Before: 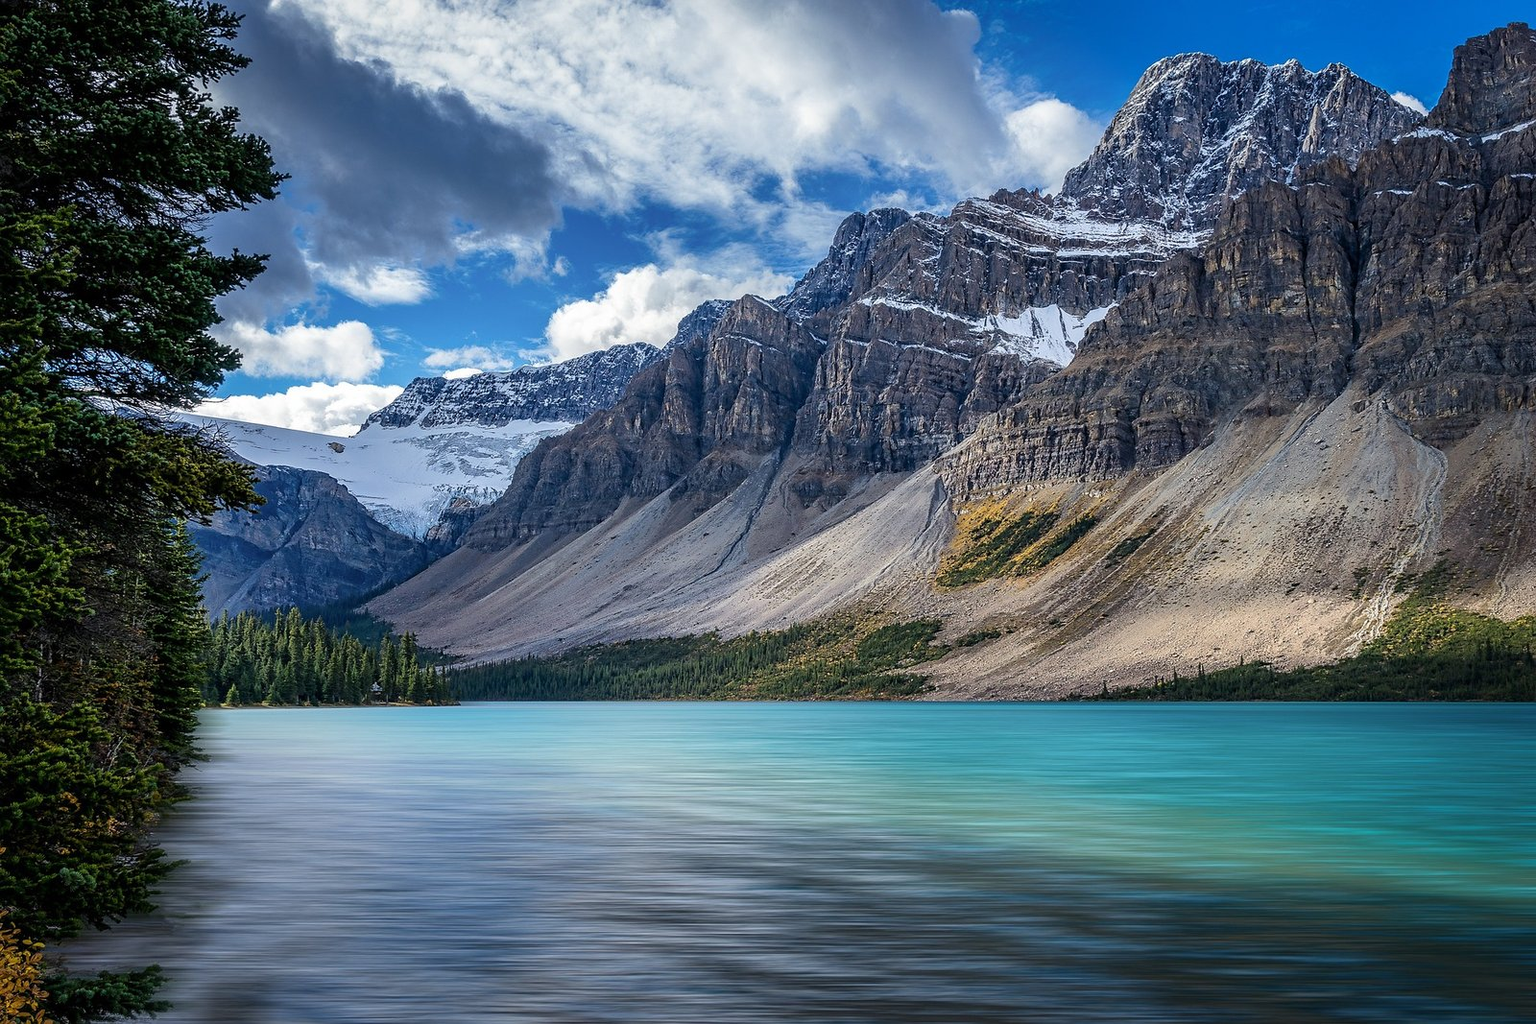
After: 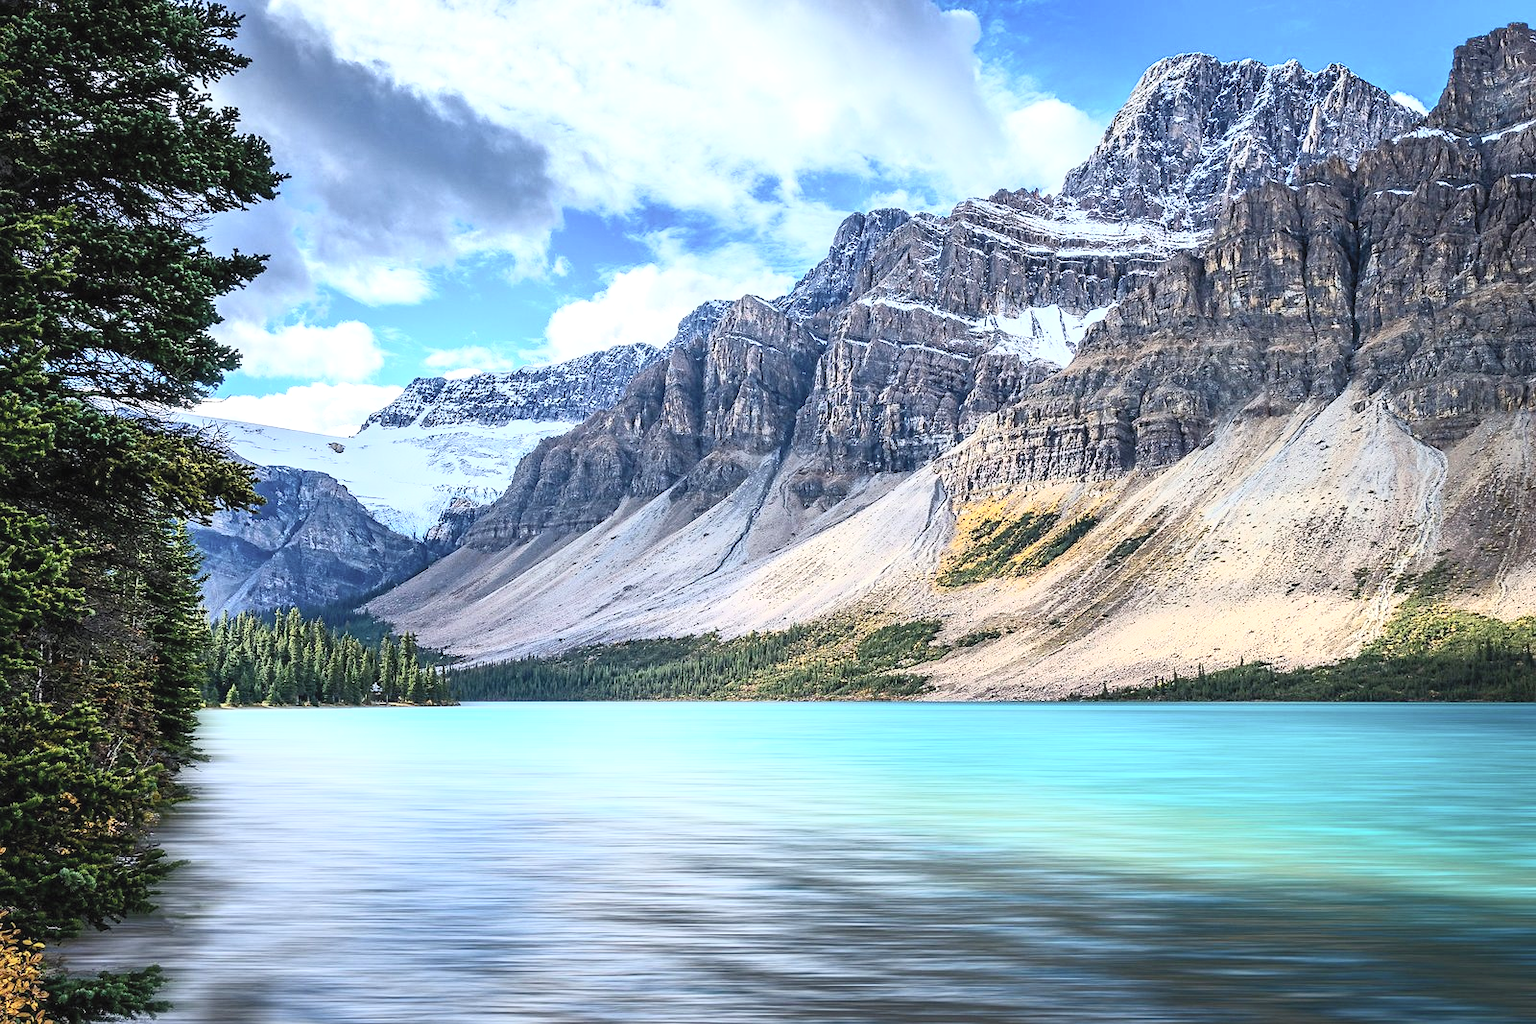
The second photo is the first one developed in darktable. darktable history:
contrast brightness saturation: contrast 0.39, brightness 0.53
exposure: black level correction 0, exposure 0.5 EV, compensate highlight preservation false
